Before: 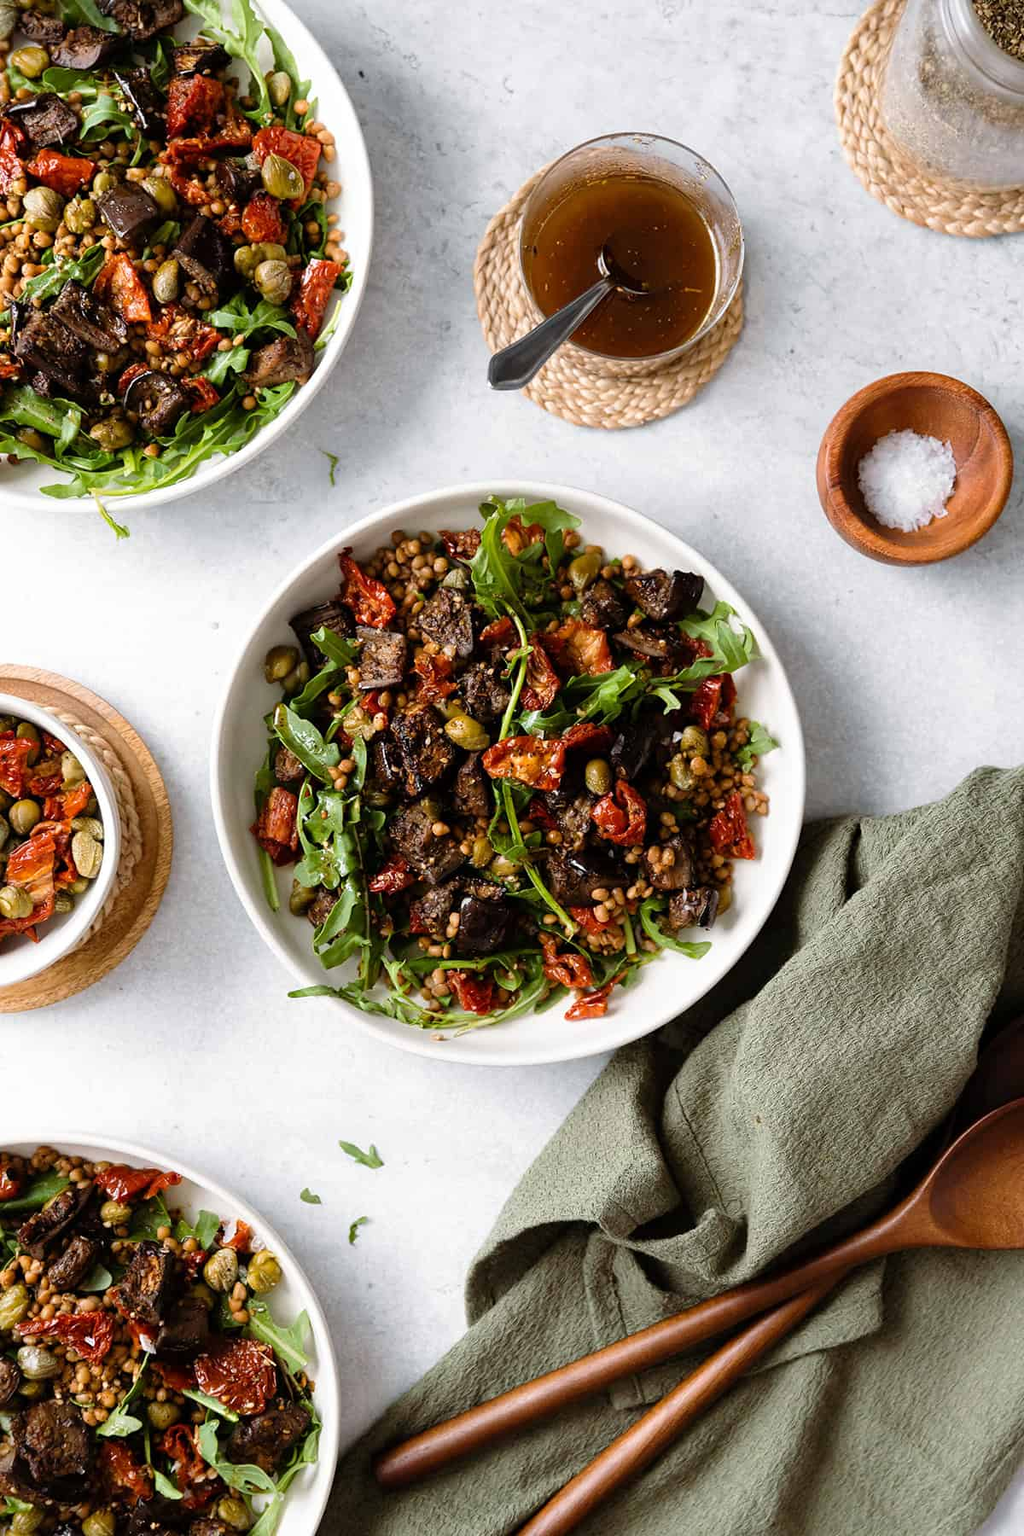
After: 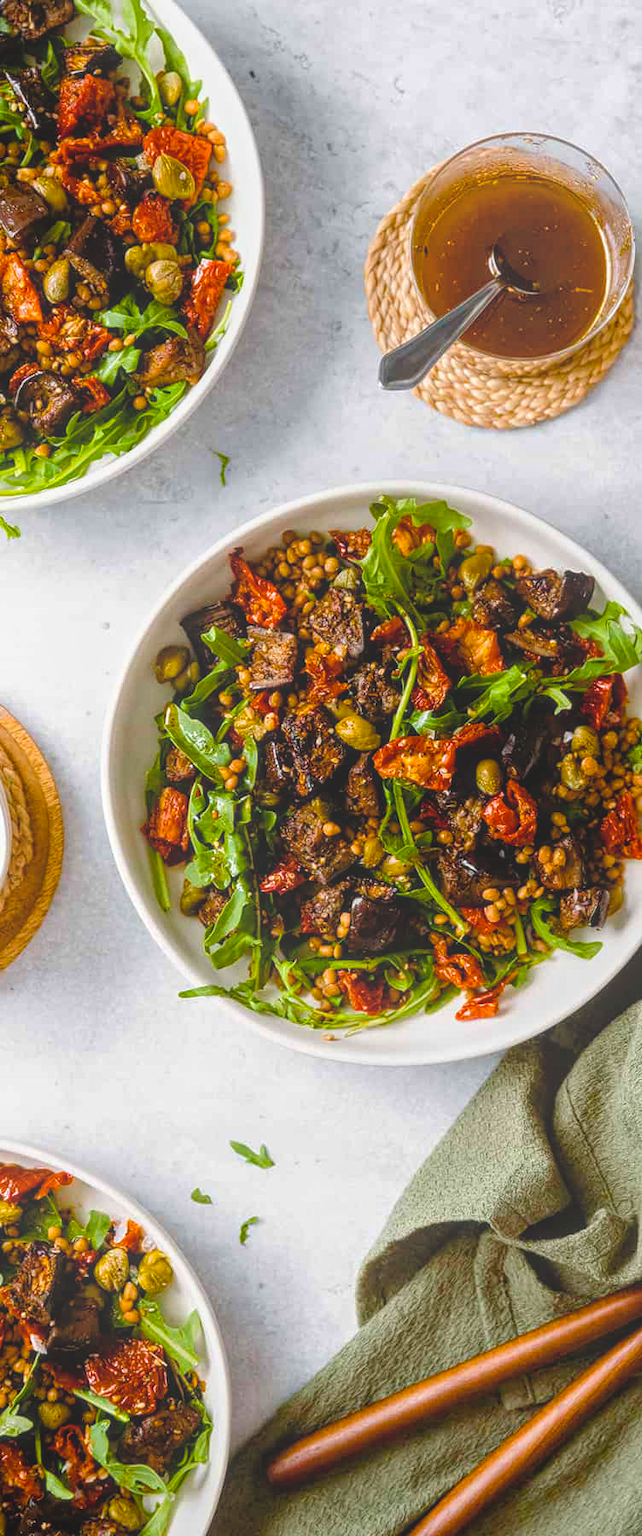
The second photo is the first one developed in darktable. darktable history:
crop: left 10.69%, right 26.49%
local contrast: highlights 73%, shadows 18%, midtone range 0.197
color balance rgb: shadows lift › chroma 0.665%, shadows lift › hue 111.93°, perceptual saturation grading › global saturation 36.503%, perceptual saturation grading › shadows 35.176%, global vibrance 14.549%
